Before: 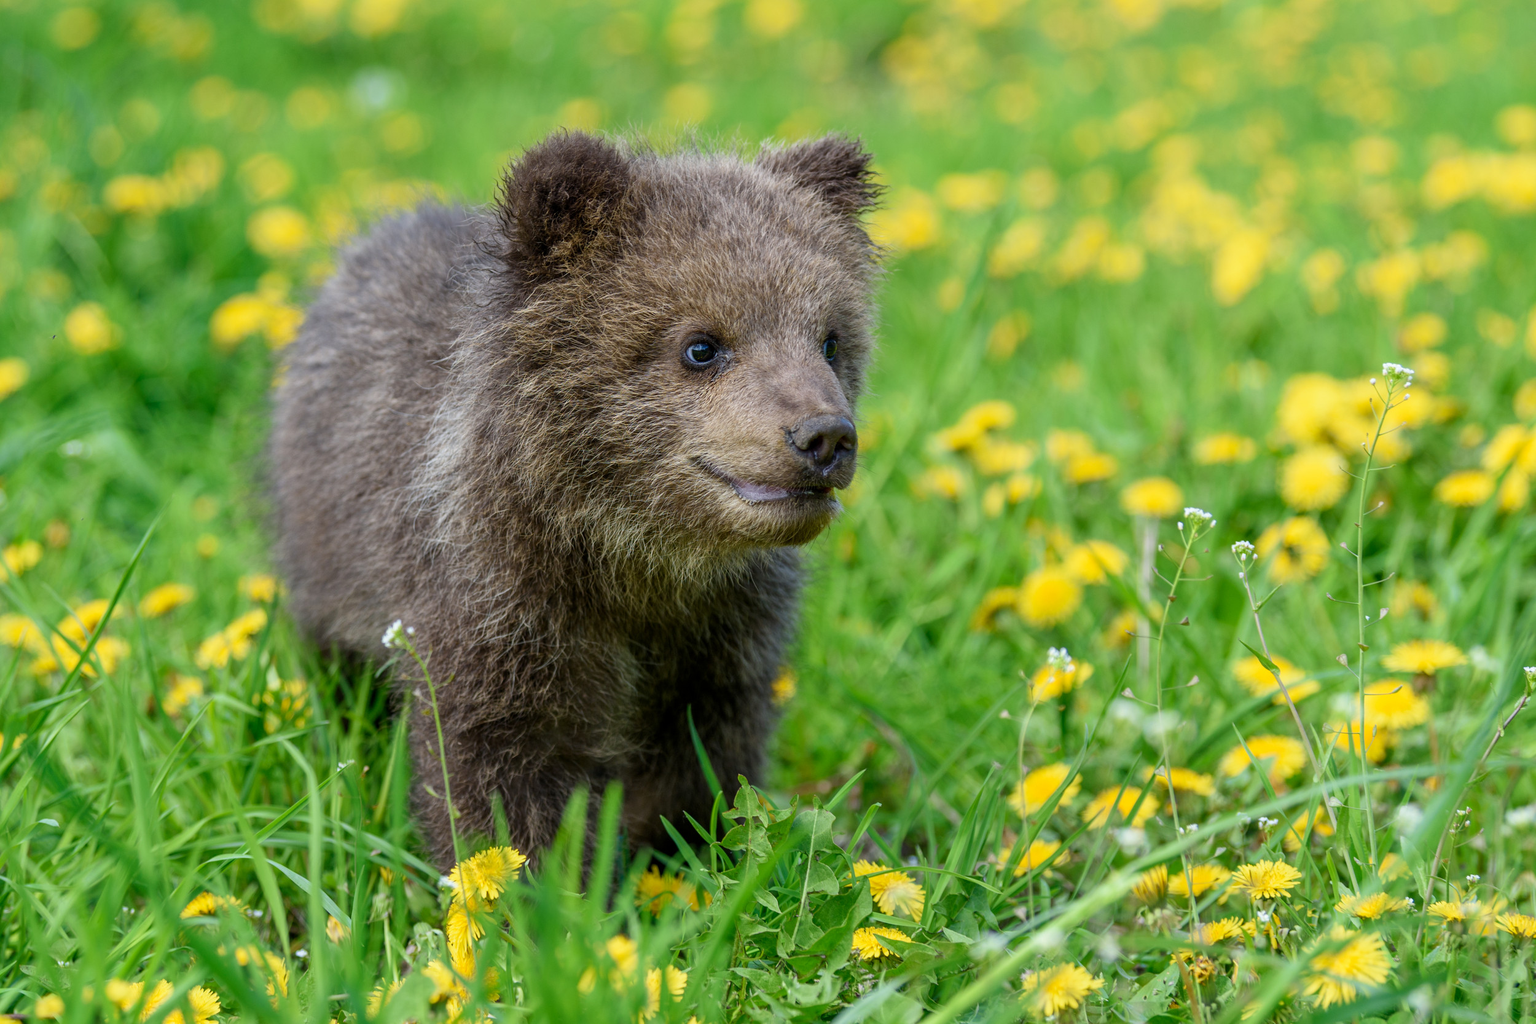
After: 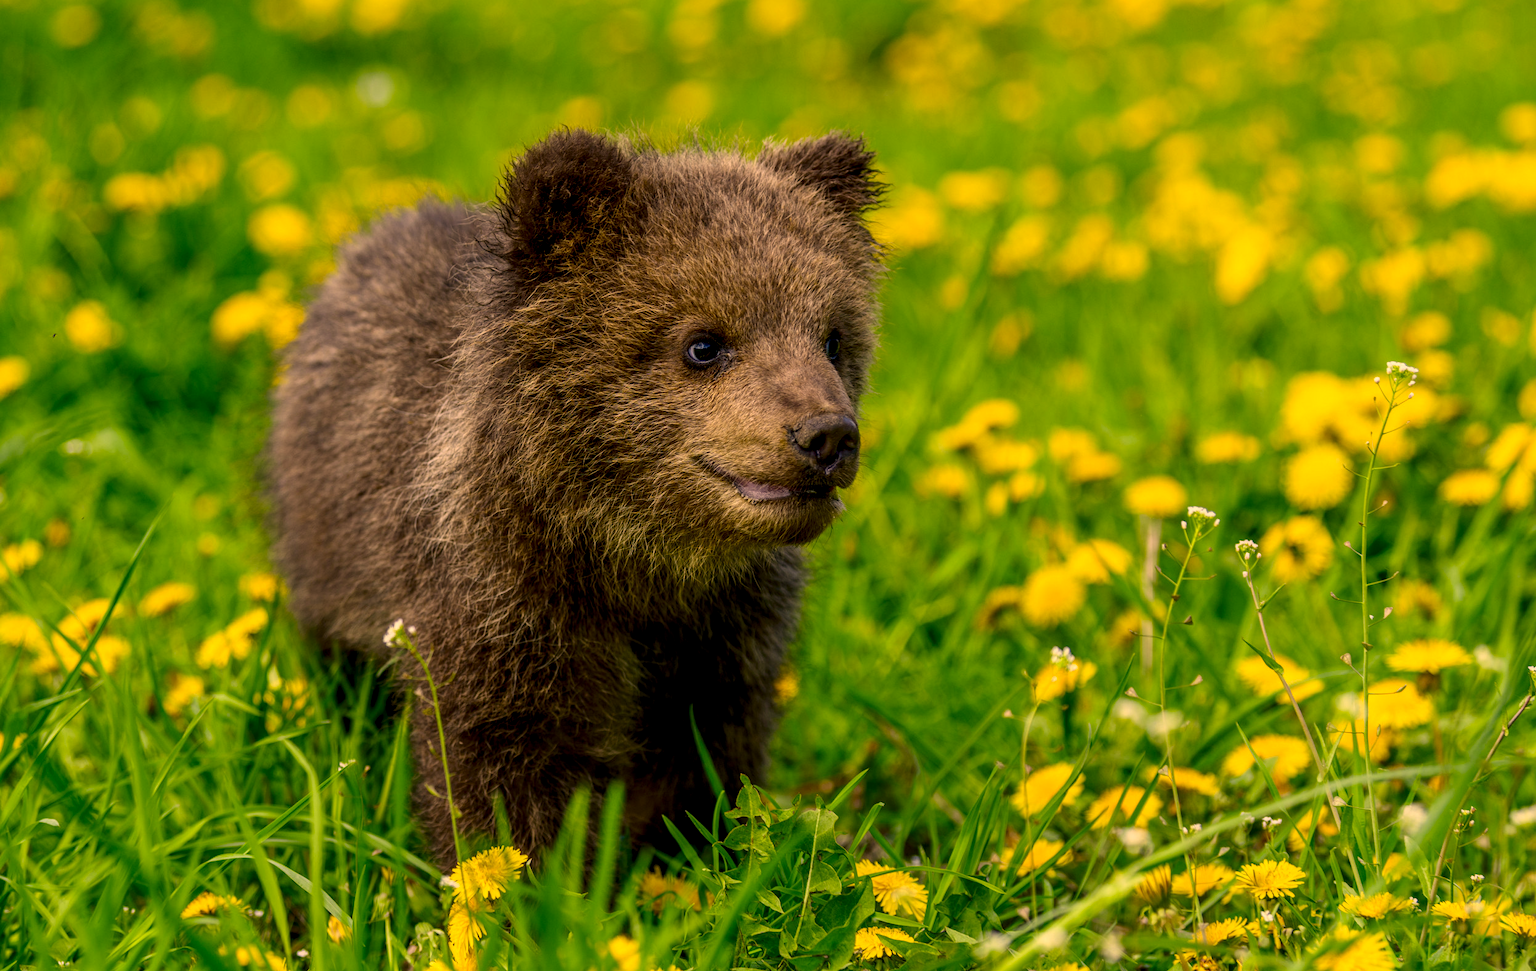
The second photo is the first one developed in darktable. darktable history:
local contrast: detail 130%
contrast brightness saturation: contrast 0.066, brightness -0.135, saturation 0.111
exposure: exposure -0.11 EV, compensate highlight preservation false
color correction: highlights a* 18.06, highlights b* 35.36, shadows a* 1.33, shadows b* 5.94, saturation 1.05
crop: top 0.251%, right 0.261%, bottom 5.071%
